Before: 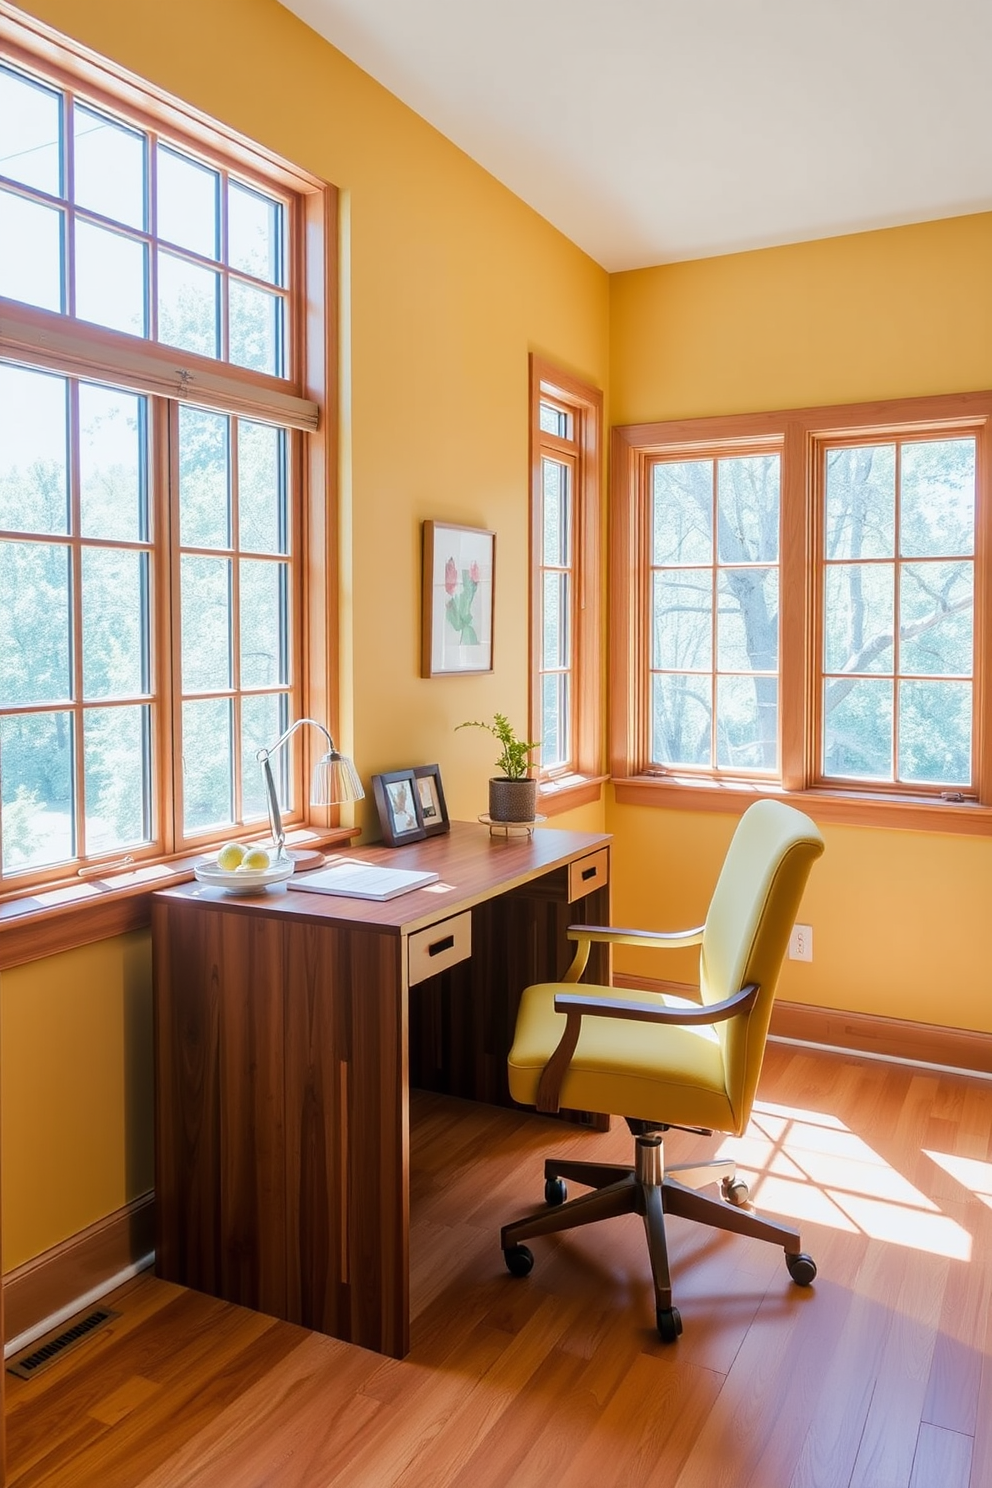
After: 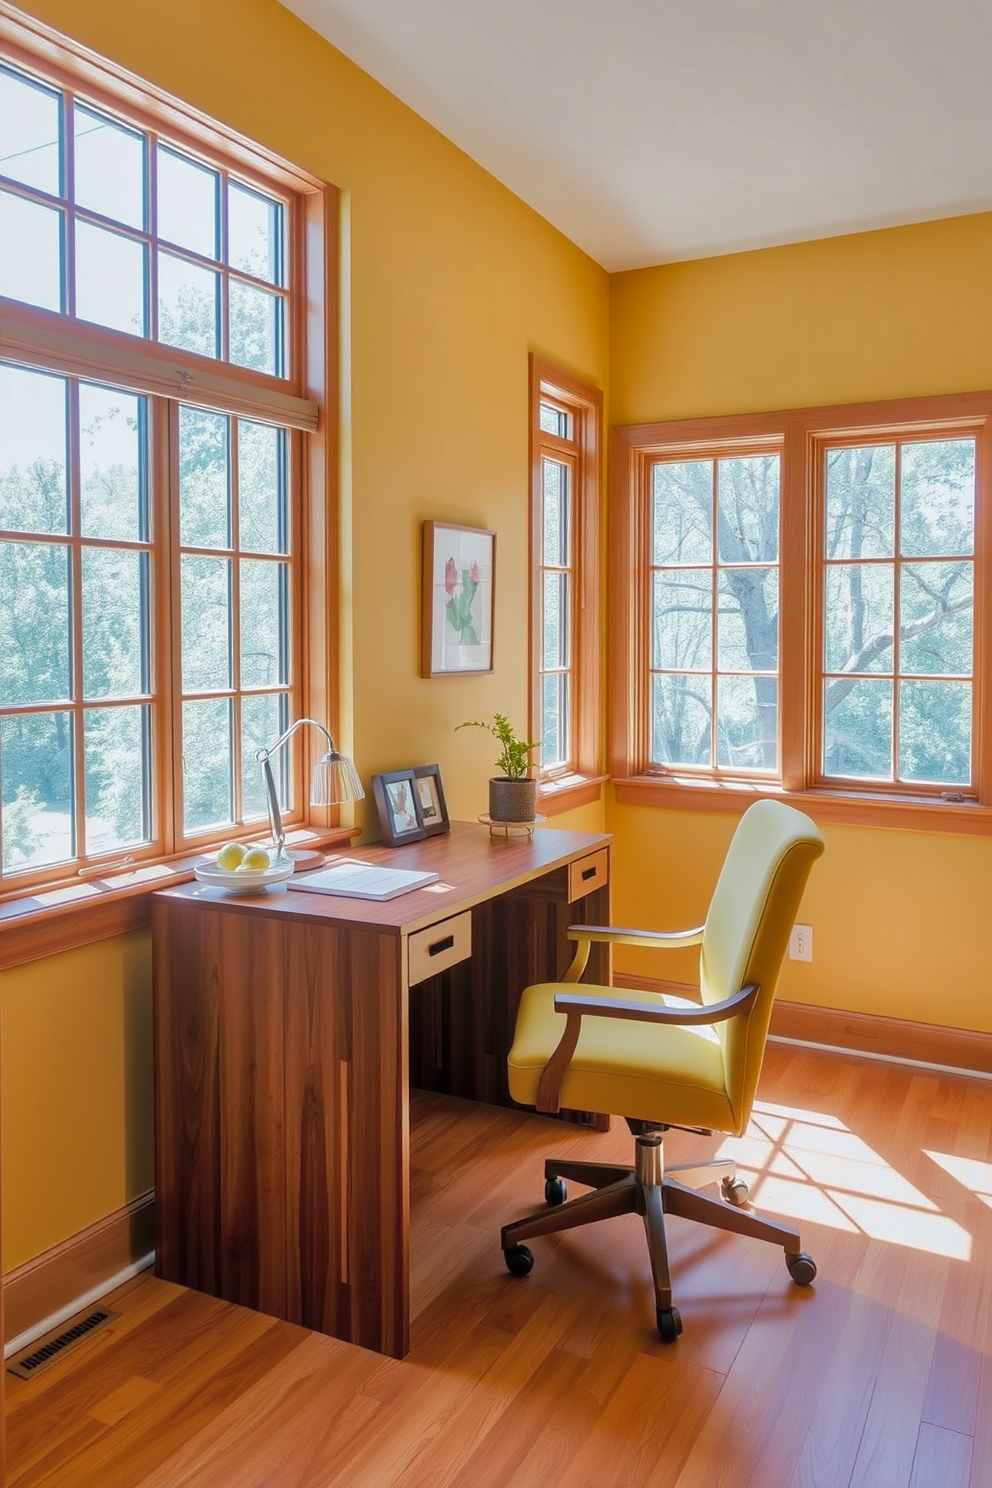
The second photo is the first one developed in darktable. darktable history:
shadows and highlights: shadows 60.19, highlights -59.98
